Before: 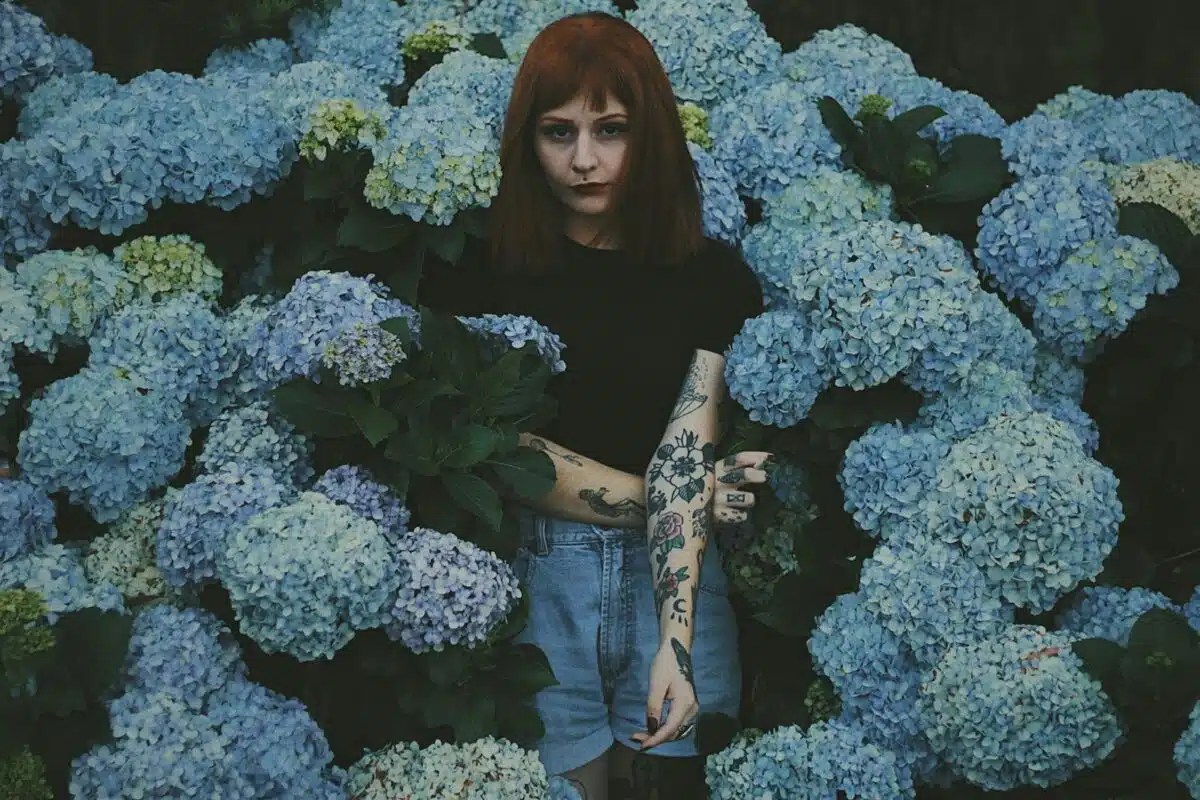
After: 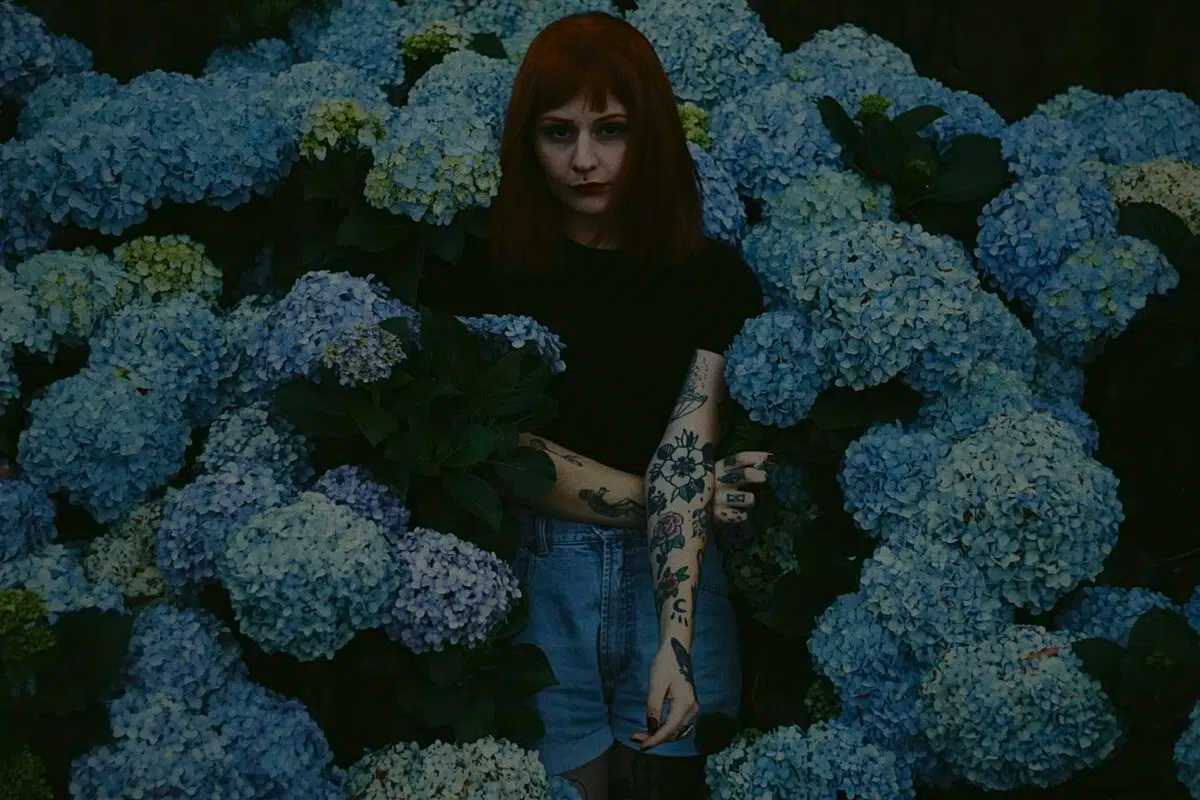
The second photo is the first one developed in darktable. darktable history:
exposure: black level correction 0, exposure -0.721 EV, compensate highlight preservation false
contrast brightness saturation: brightness -0.2, saturation 0.08
